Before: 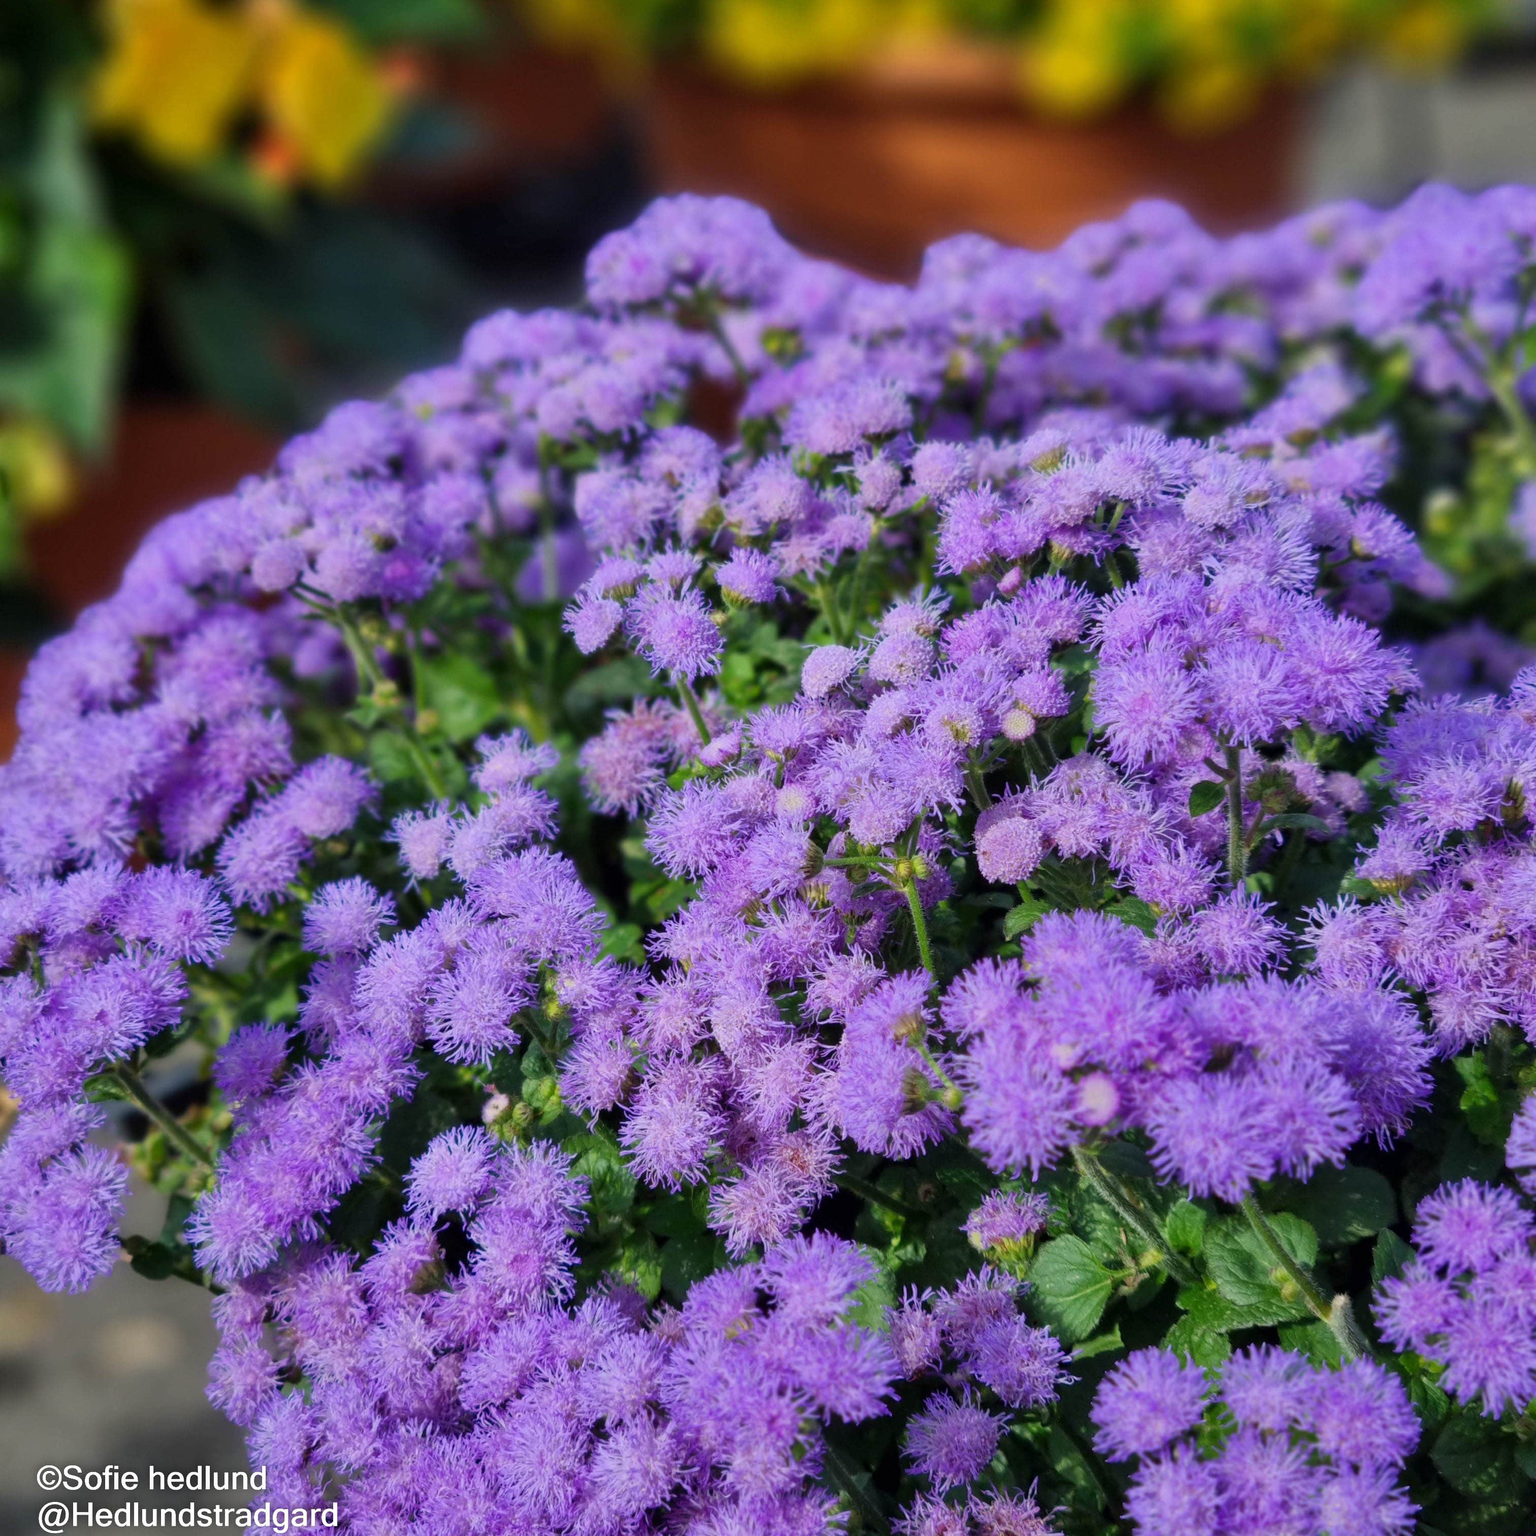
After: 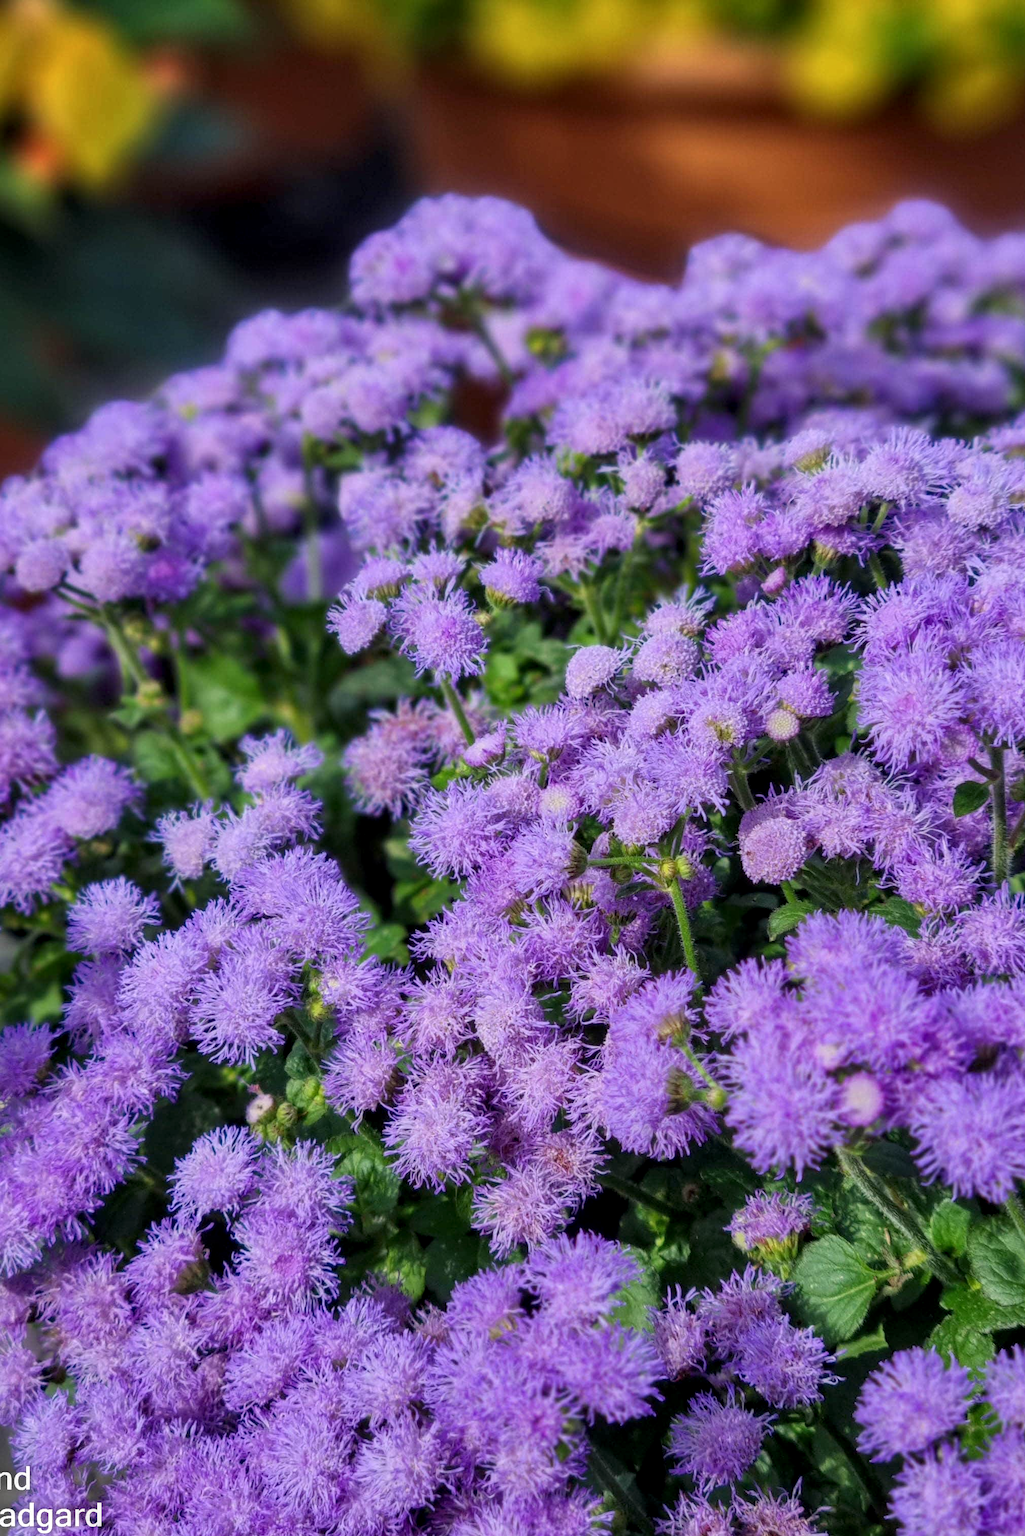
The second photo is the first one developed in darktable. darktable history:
crop: left 15.396%, right 17.857%
contrast equalizer: y [[0.5 ×6], [0.5 ×6], [0.5, 0.5, 0.501, 0.545, 0.707, 0.863], [0 ×6], [0 ×6]]
exposure: compensate highlight preservation false
local contrast: on, module defaults
